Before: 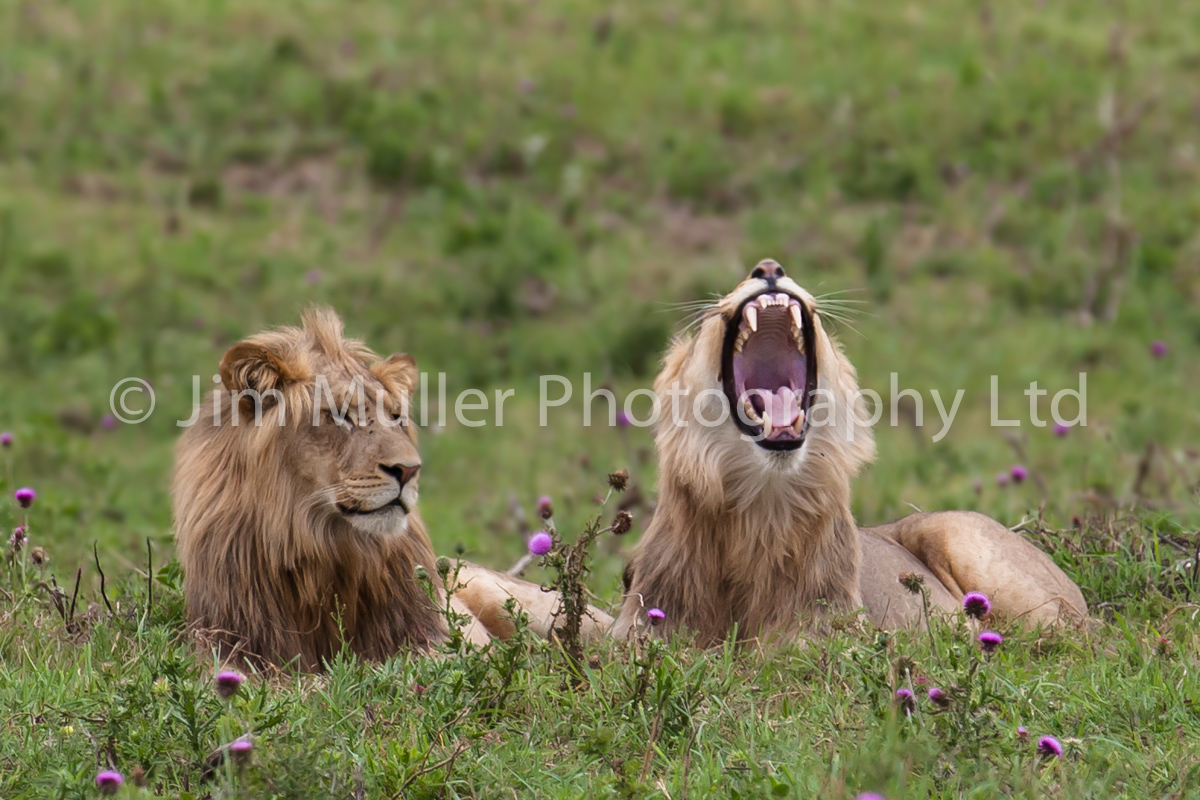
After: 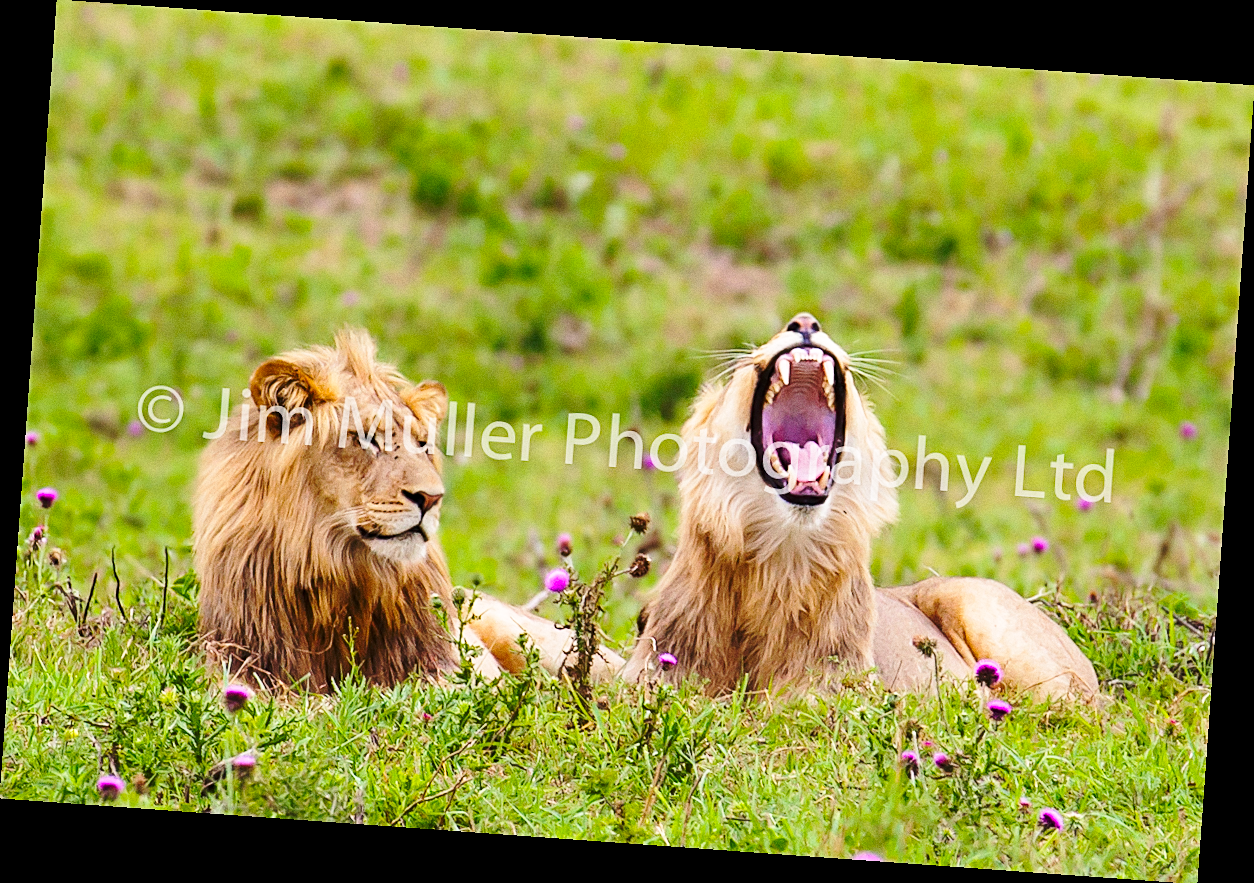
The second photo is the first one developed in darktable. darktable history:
color balance rgb: perceptual saturation grading › global saturation 25%, perceptual brilliance grading › mid-tones 10%, perceptual brilliance grading › shadows 15%, global vibrance 20%
base curve: curves: ch0 [(0, 0) (0.036, 0.037) (0.121, 0.228) (0.46, 0.76) (0.859, 0.983) (1, 1)], preserve colors none
rotate and perspective: rotation 4.1°, automatic cropping off
sharpen: on, module defaults
grain: coarseness 0.09 ISO
